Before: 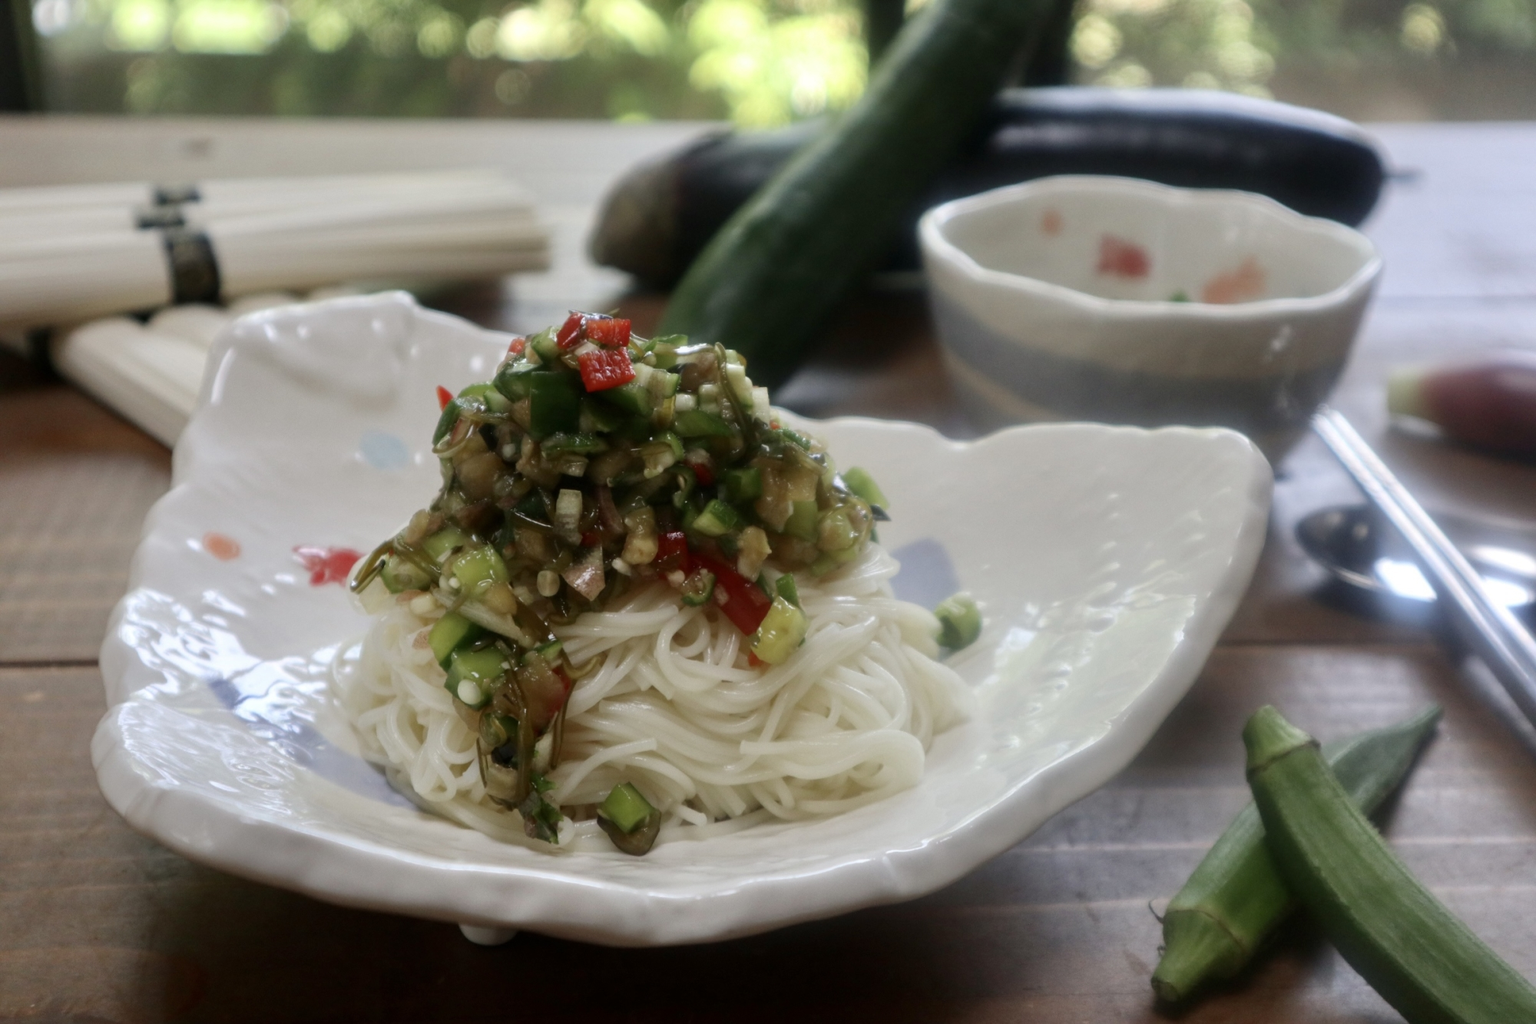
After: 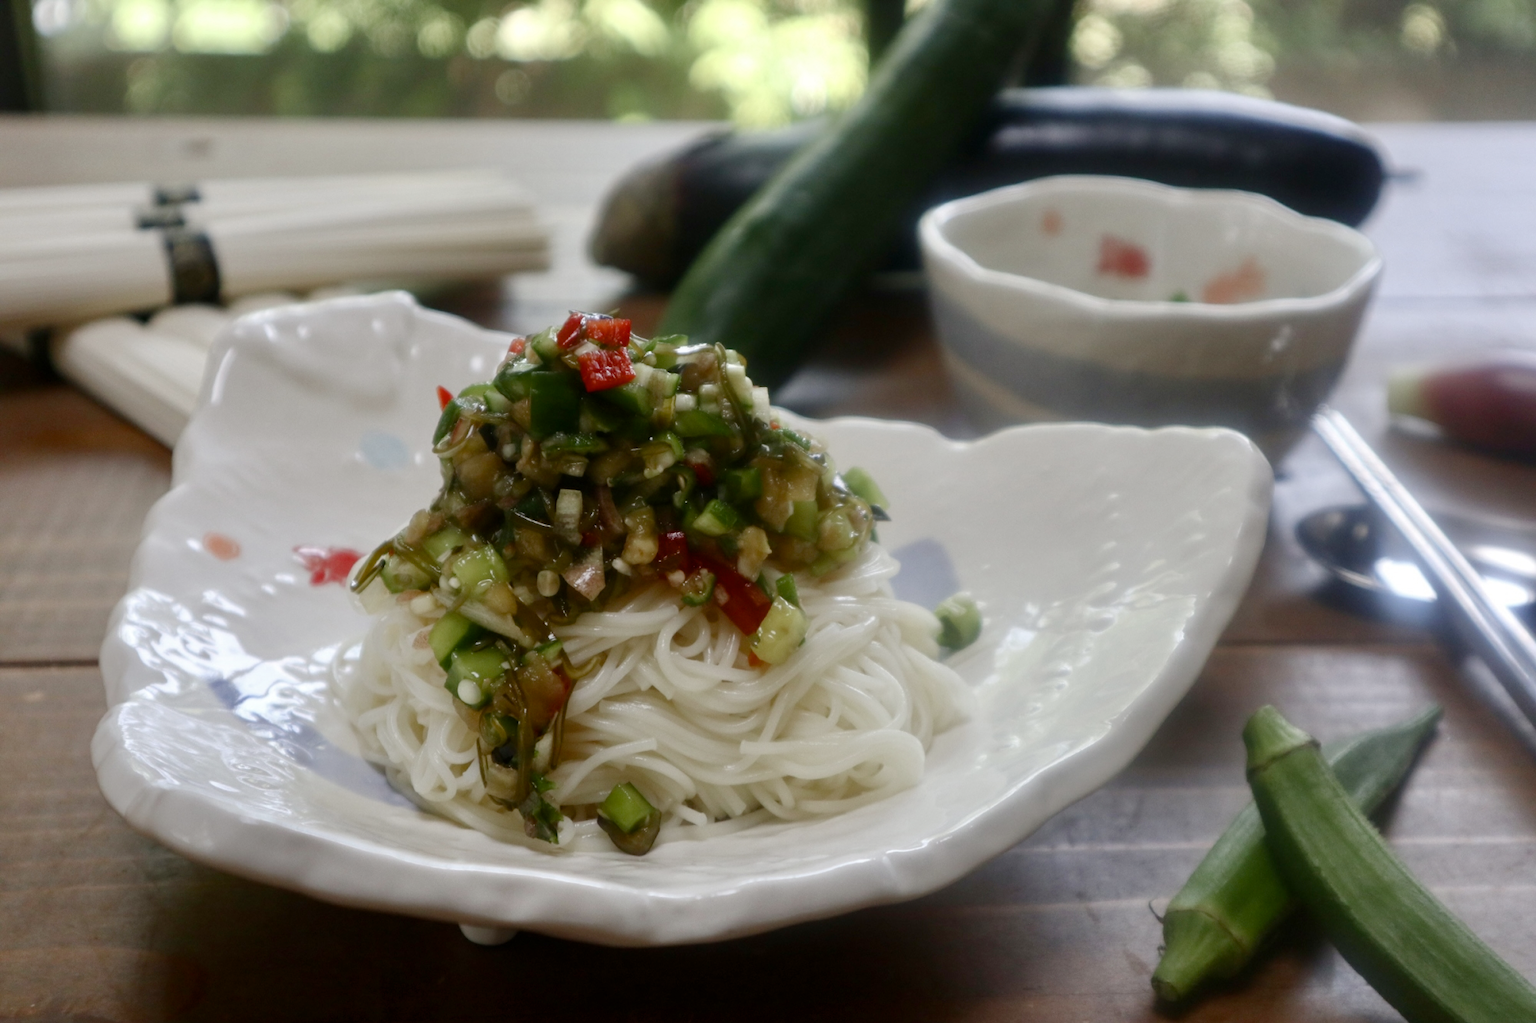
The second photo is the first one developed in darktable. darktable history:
color balance rgb: perceptual saturation grading › global saturation 20%, perceptual saturation grading › highlights -49.061%, perceptual saturation grading › shadows 25.846%
